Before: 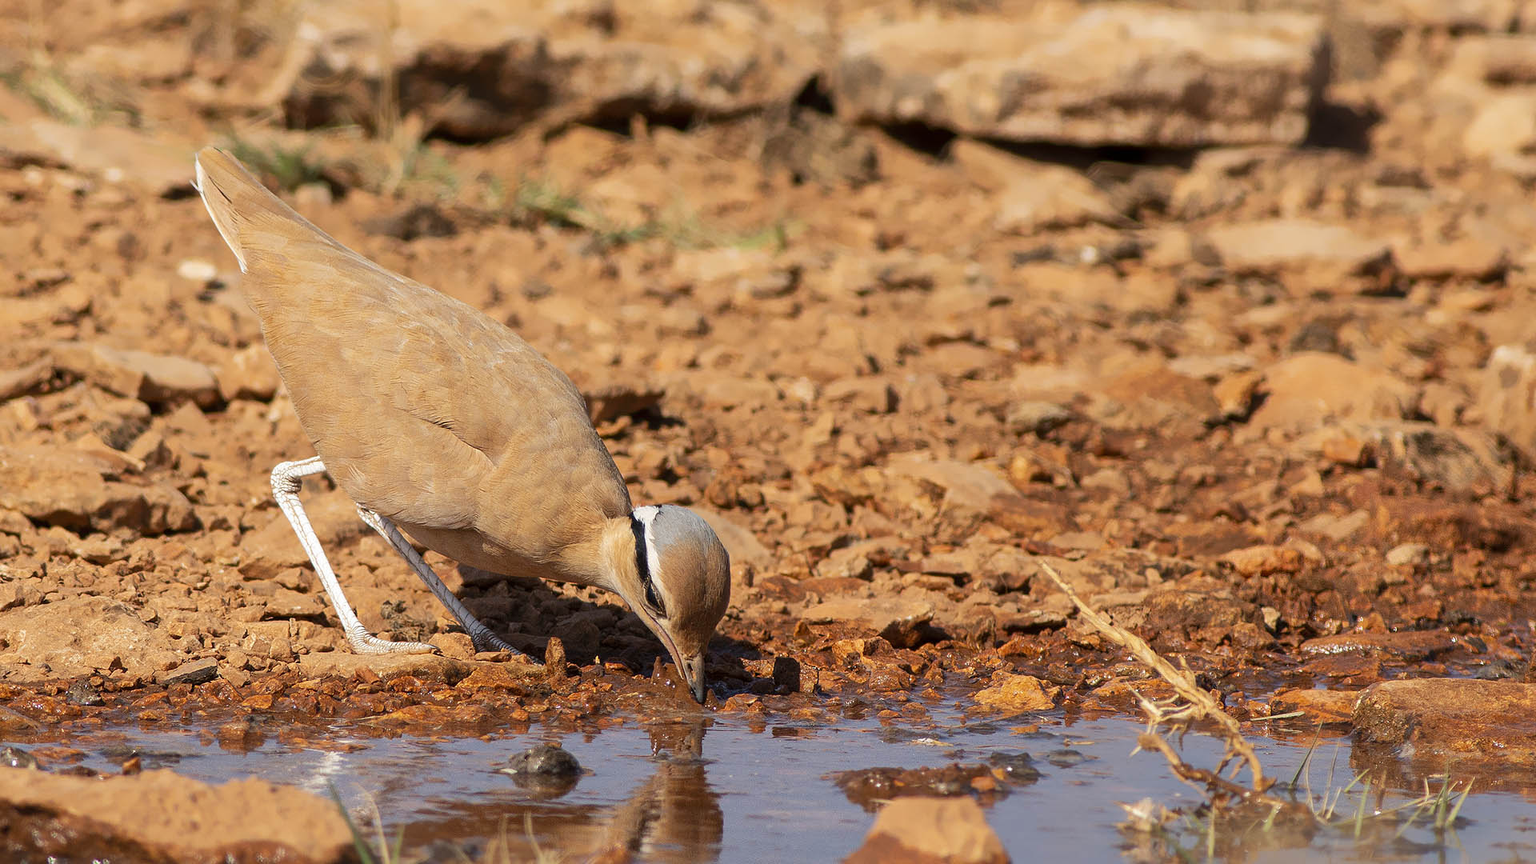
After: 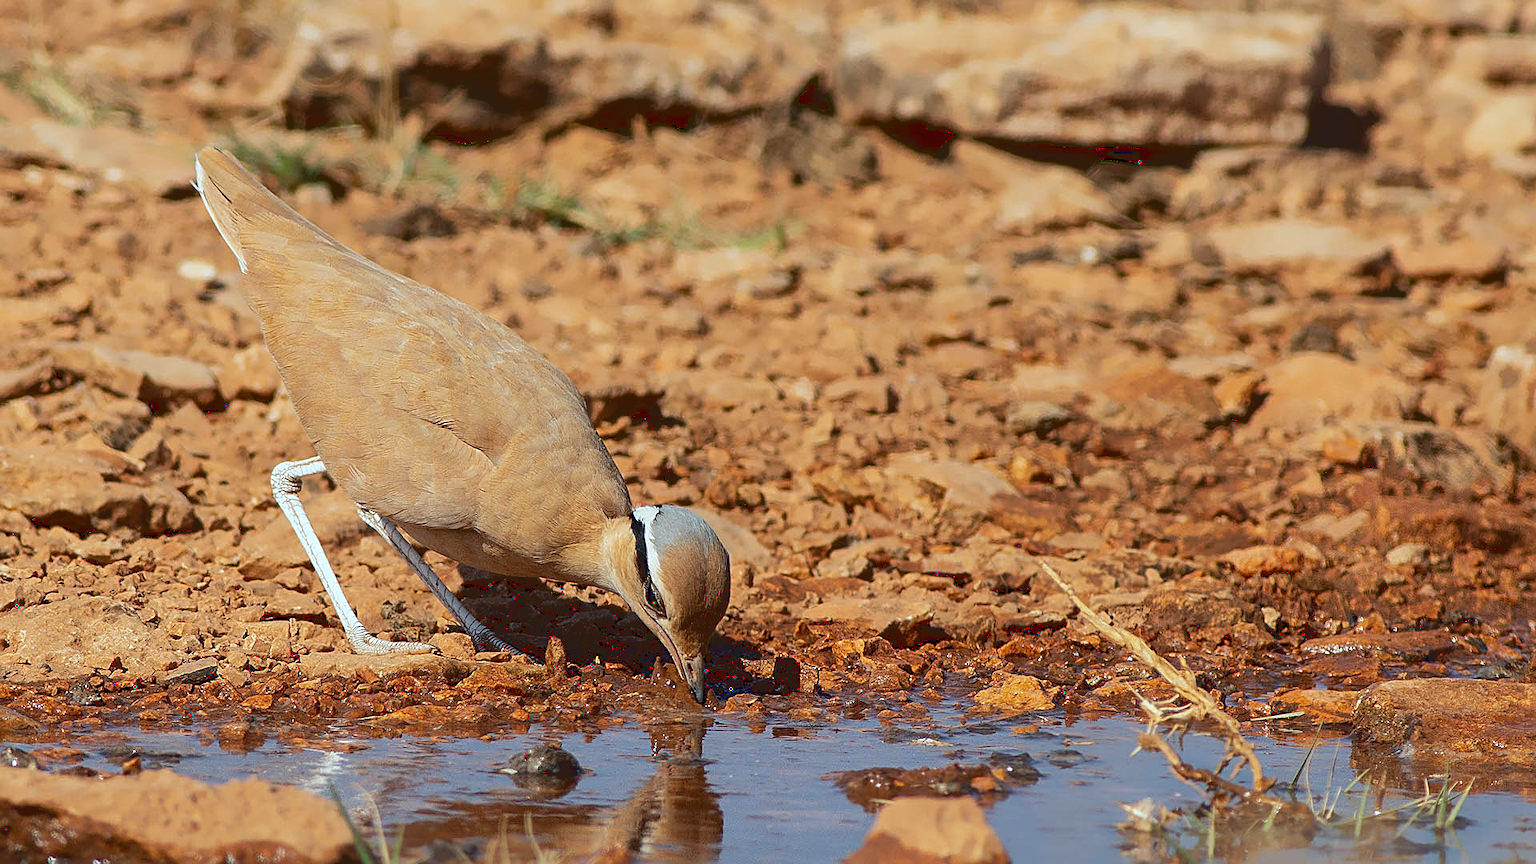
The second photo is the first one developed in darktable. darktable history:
sharpen: on, module defaults
tone curve: curves: ch0 [(0.122, 0.111) (1, 1)]
white balance: red 0.925, blue 1.046
